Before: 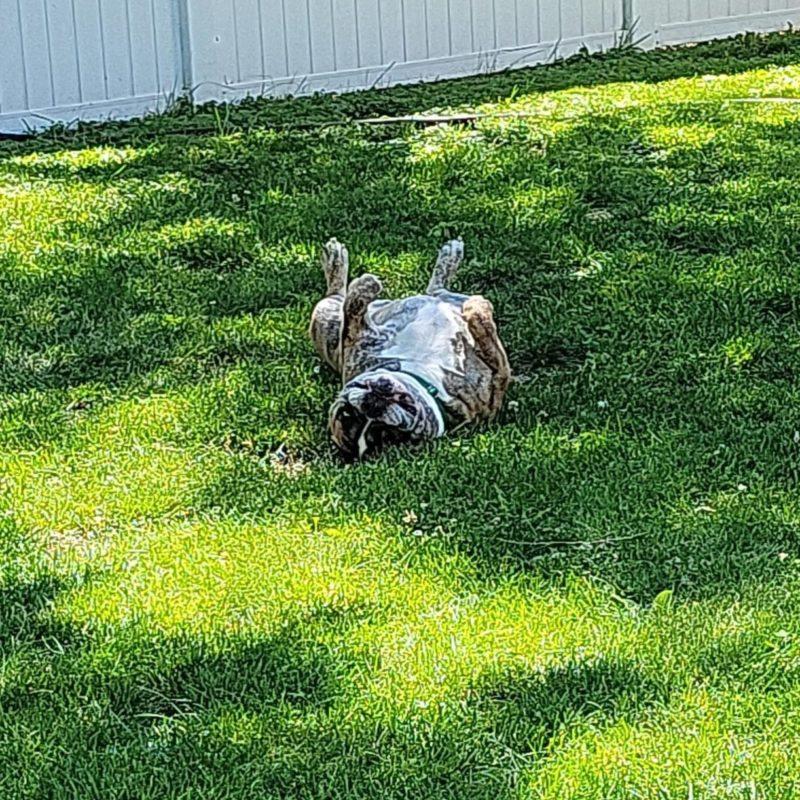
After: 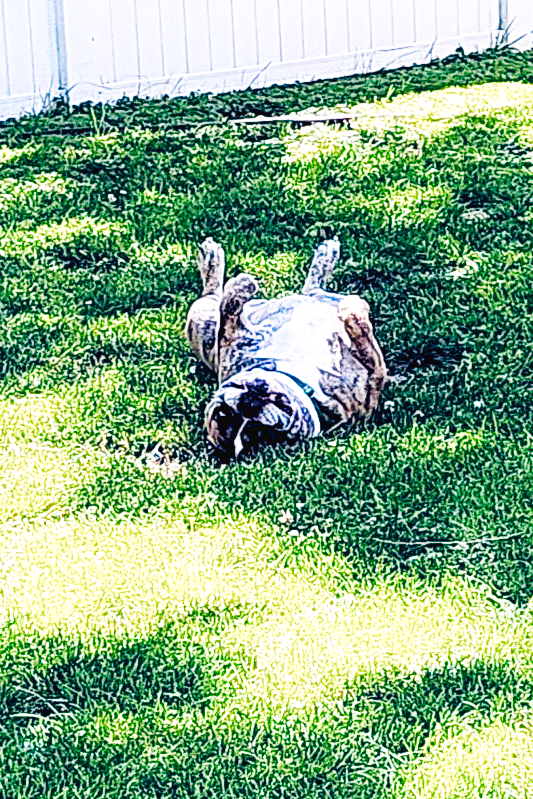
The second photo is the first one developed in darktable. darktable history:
color balance rgb: highlights gain › chroma 2.94%, highlights gain › hue 60.57°, global offset › chroma 0.25%, global offset › hue 256.52°, perceptual saturation grading › global saturation 20%, perceptual saturation grading › highlights -50%, perceptual saturation grading › shadows 30%, contrast 15%
base curve: curves: ch0 [(0, 0.003) (0.001, 0.002) (0.006, 0.004) (0.02, 0.022) (0.048, 0.086) (0.094, 0.234) (0.162, 0.431) (0.258, 0.629) (0.385, 0.8) (0.548, 0.918) (0.751, 0.988) (1, 1)], preserve colors none
white balance: red 1.042, blue 1.17
crop and rotate: left 15.546%, right 17.787%
